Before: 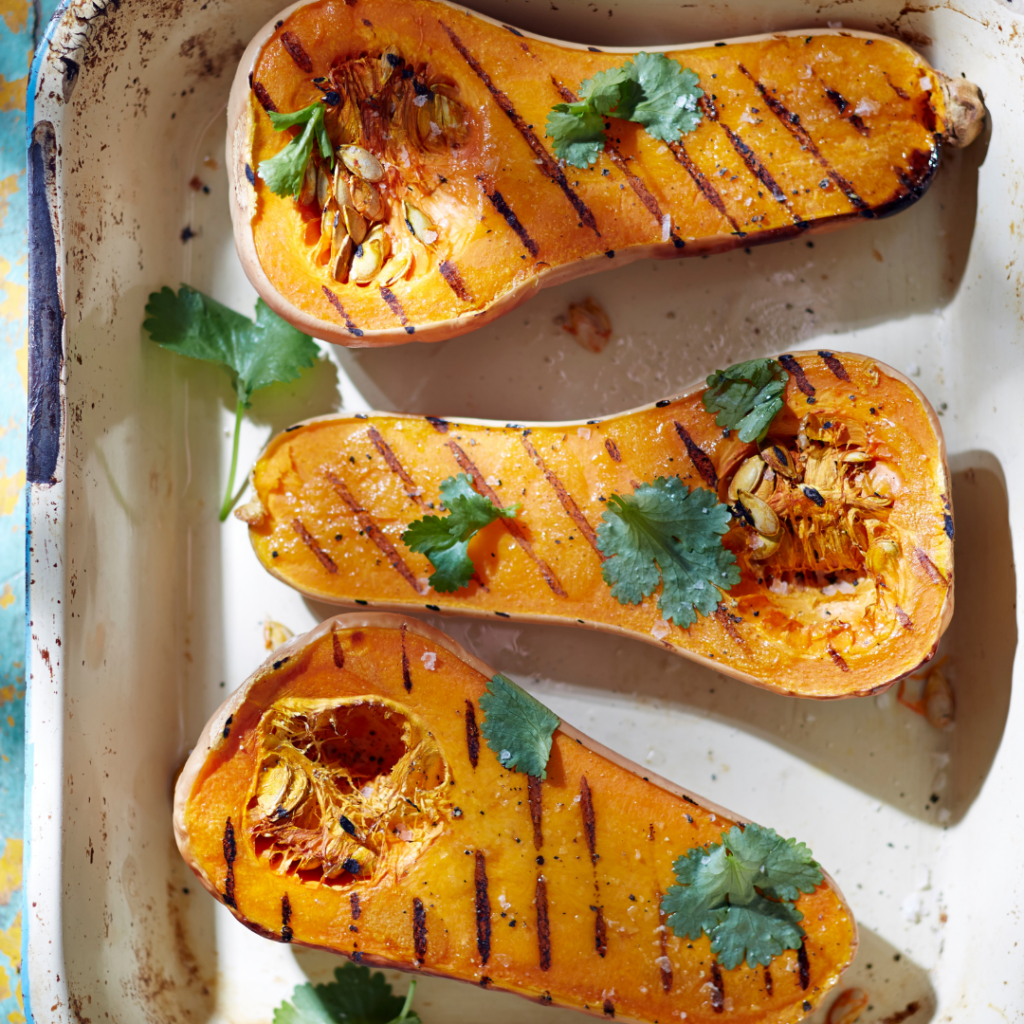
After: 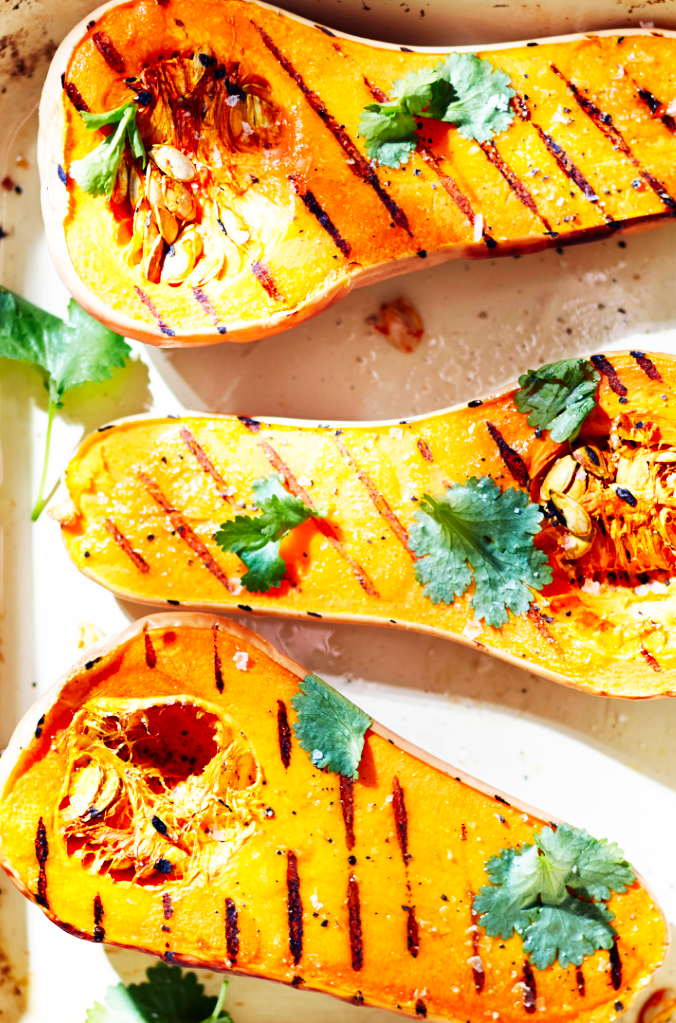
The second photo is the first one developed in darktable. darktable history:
base curve: curves: ch0 [(0, 0) (0.007, 0.004) (0.027, 0.03) (0.046, 0.07) (0.207, 0.54) (0.442, 0.872) (0.673, 0.972) (1, 1)], preserve colors none
crop and rotate: left 18.442%, right 15.508%
